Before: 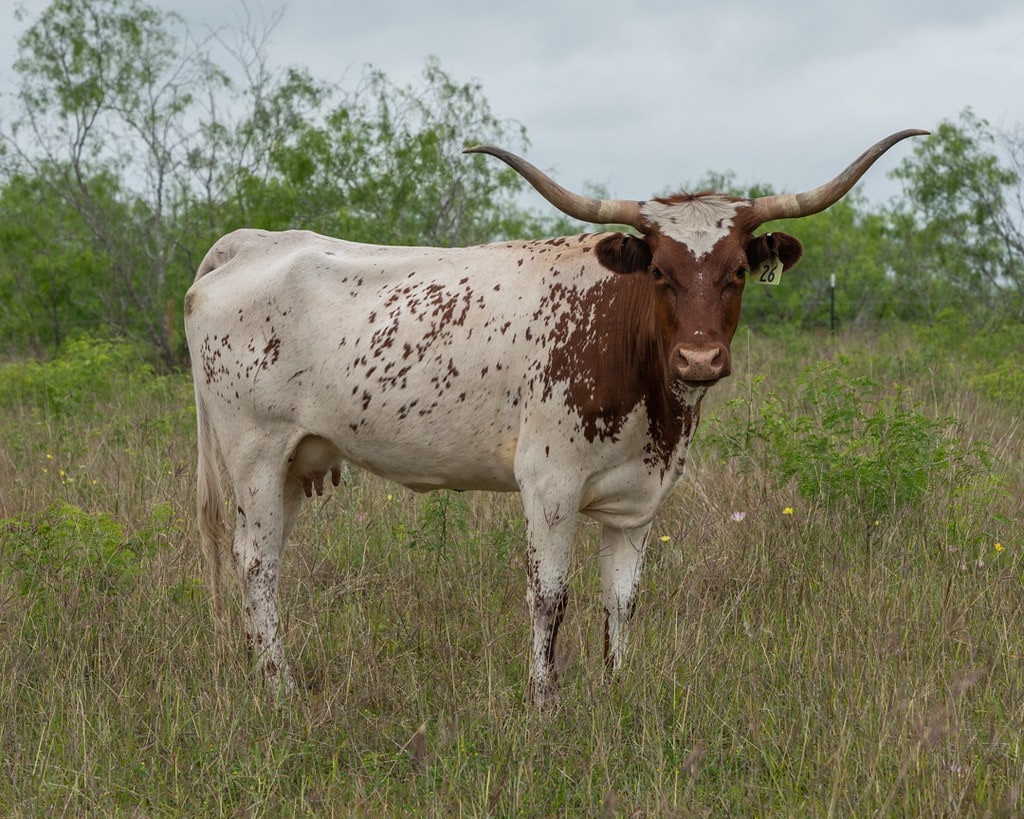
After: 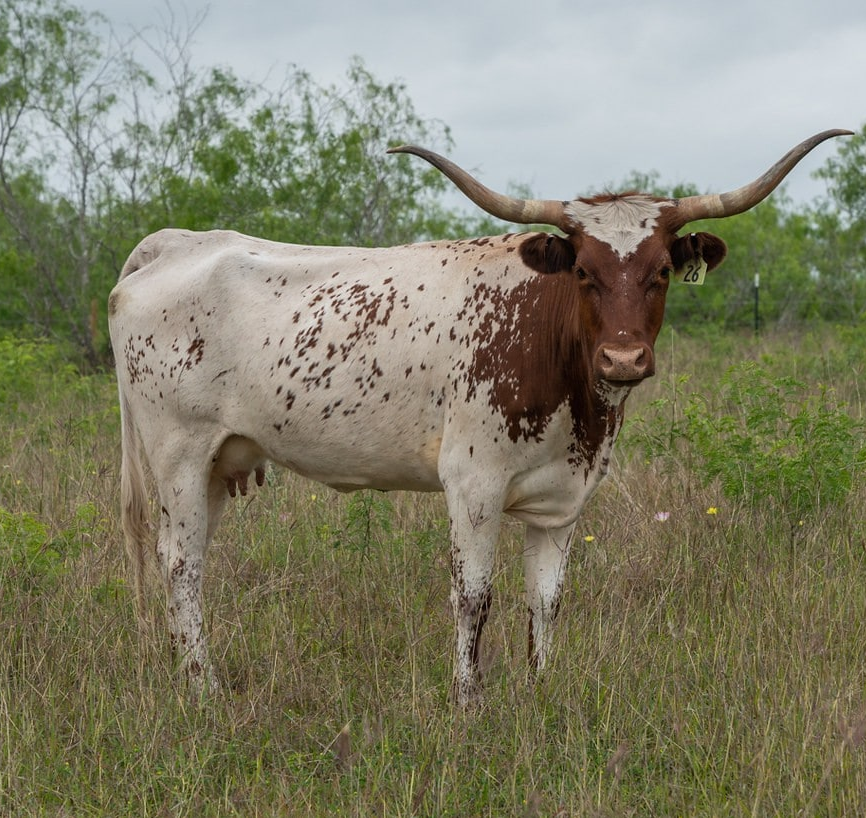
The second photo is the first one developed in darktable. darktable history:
crop: left 7.511%, right 7.853%
